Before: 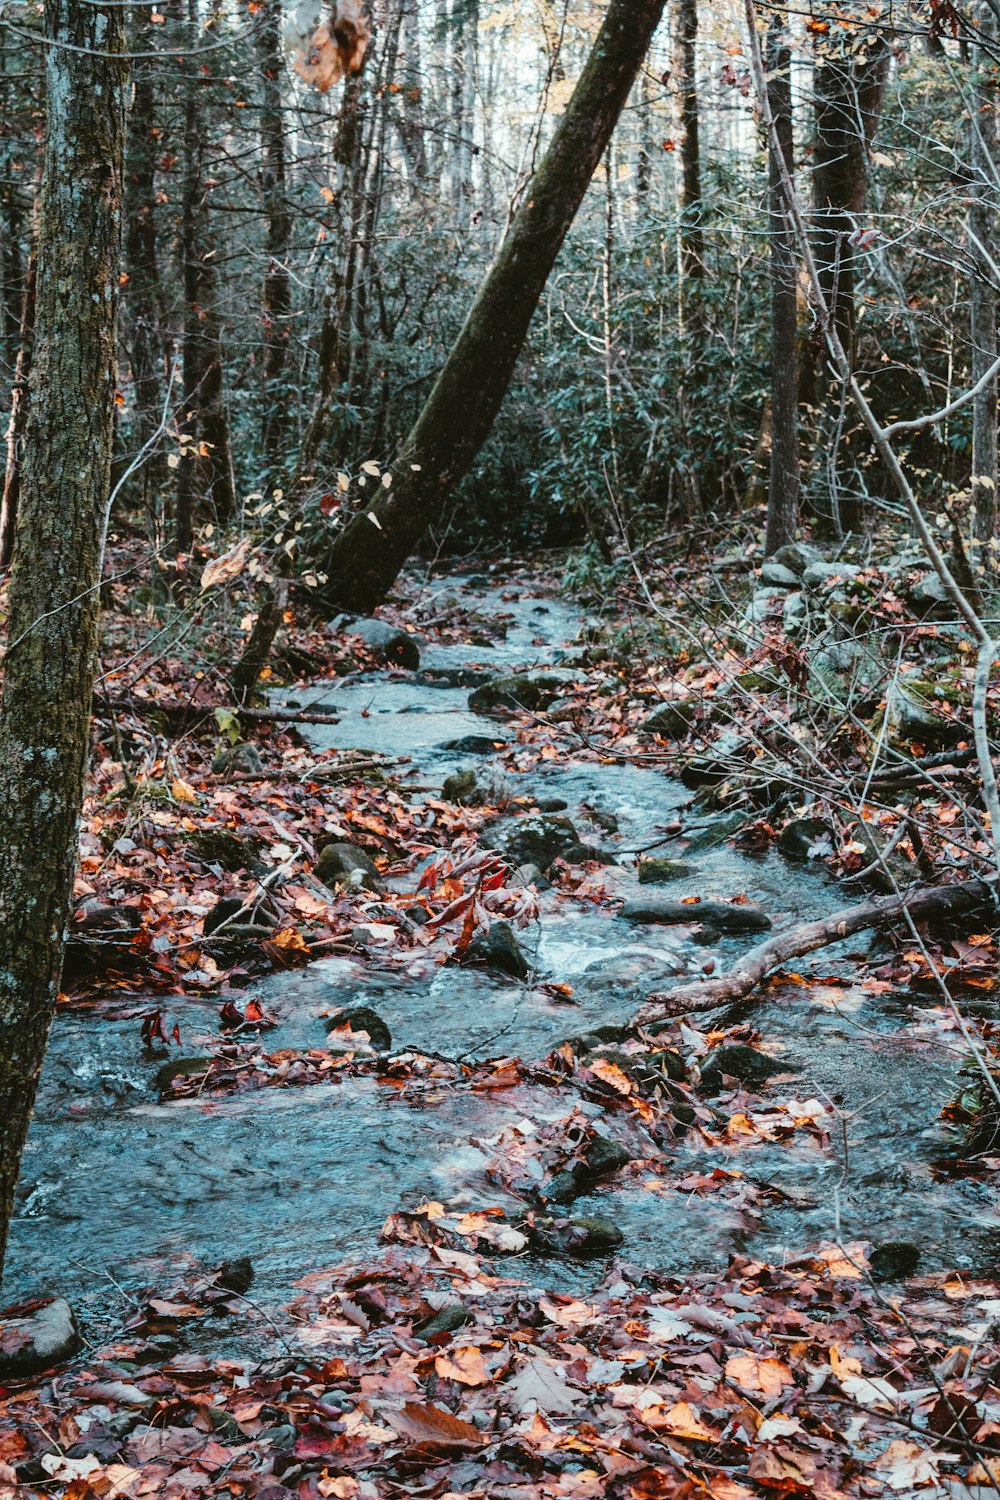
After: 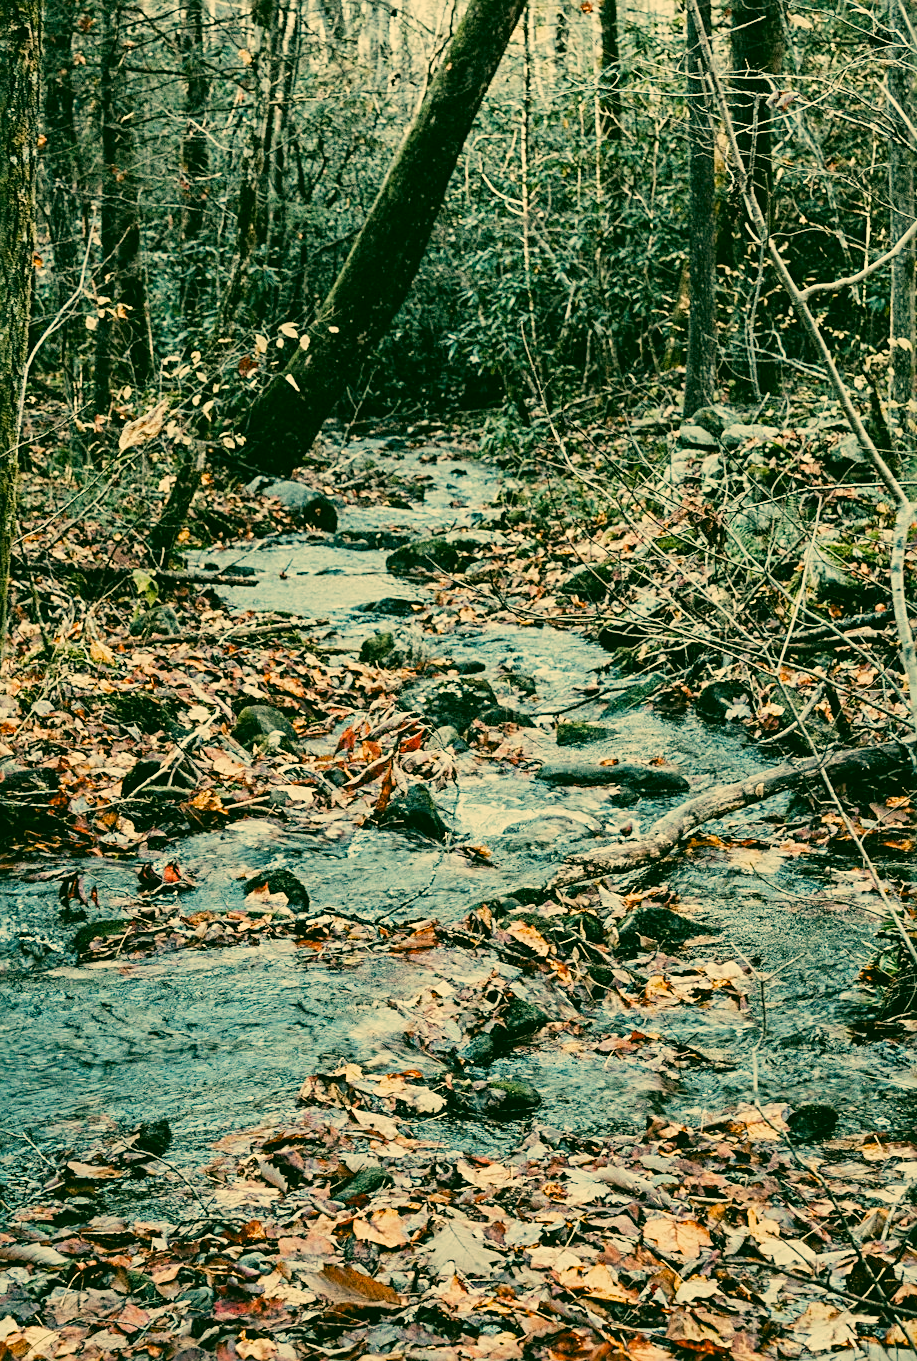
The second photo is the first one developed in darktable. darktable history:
sharpen: radius 2.767
crop and rotate: left 8.262%, top 9.226%
contrast brightness saturation: contrast 0.08, saturation 0.02
color correction: highlights a* 5.62, highlights b* 33.57, shadows a* -25.86, shadows b* 4.02
filmic rgb: middle gray luminance 18.42%, black relative exposure -11.25 EV, white relative exposure 3.75 EV, threshold 6 EV, target black luminance 0%, hardness 5.87, latitude 57.4%, contrast 0.963, shadows ↔ highlights balance 49.98%, add noise in highlights 0, preserve chrominance luminance Y, color science v3 (2019), use custom middle-gray values true, iterations of high-quality reconstruction 0, contrast in highlights soft, enable highlight reconstruction true
tone equalizer: on, module defaults
exposure: black level correction 0.001, exposure 0.5 EV, compensate exposure bias true, compensate highlight preservation false
